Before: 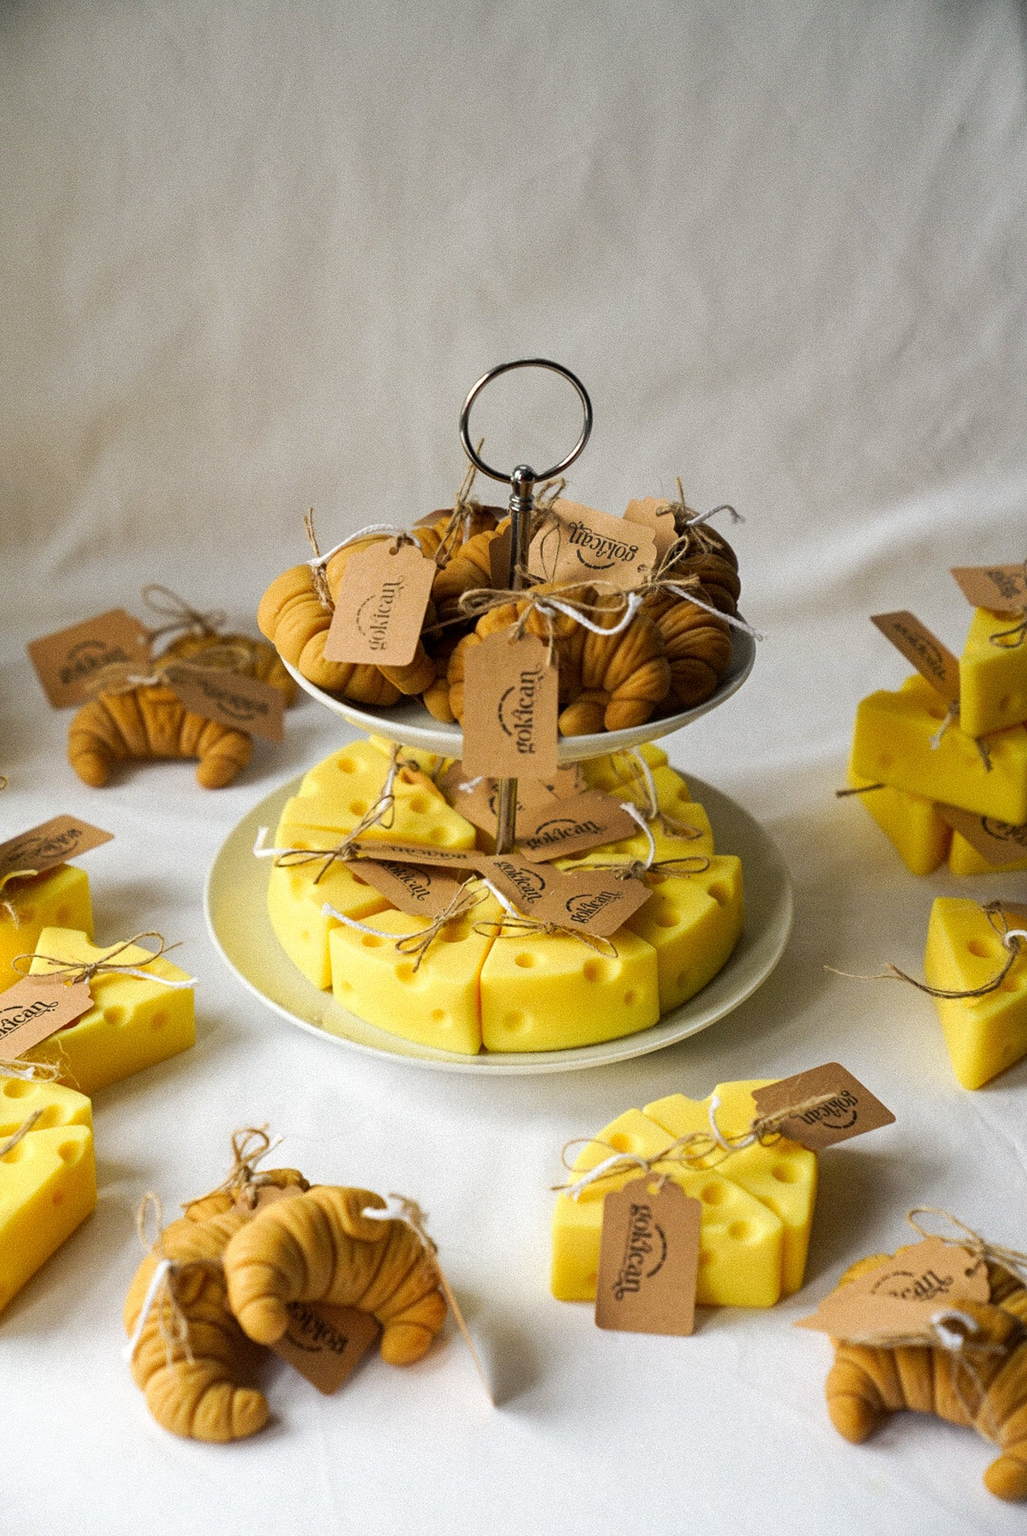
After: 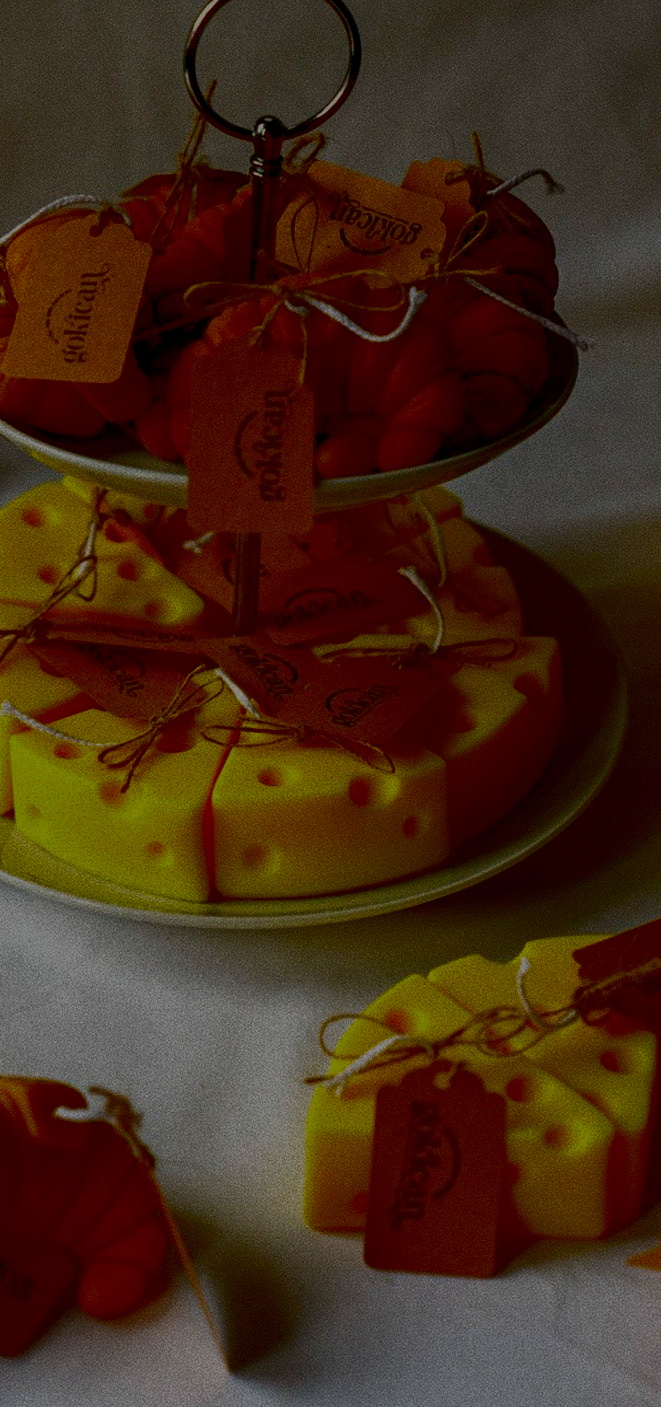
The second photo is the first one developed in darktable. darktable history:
contrast brightness saturation: brightness -1, saturation 1
crop: left 31.379%, top 24.658%, right 20.326%, bottom 6.628%
local contrast: highlights 100%, shadows 100%, detail 120%, midtone range 0.2
exposure: black level correction 0, exposure -0.721 EV, compensate highlight preservation false
